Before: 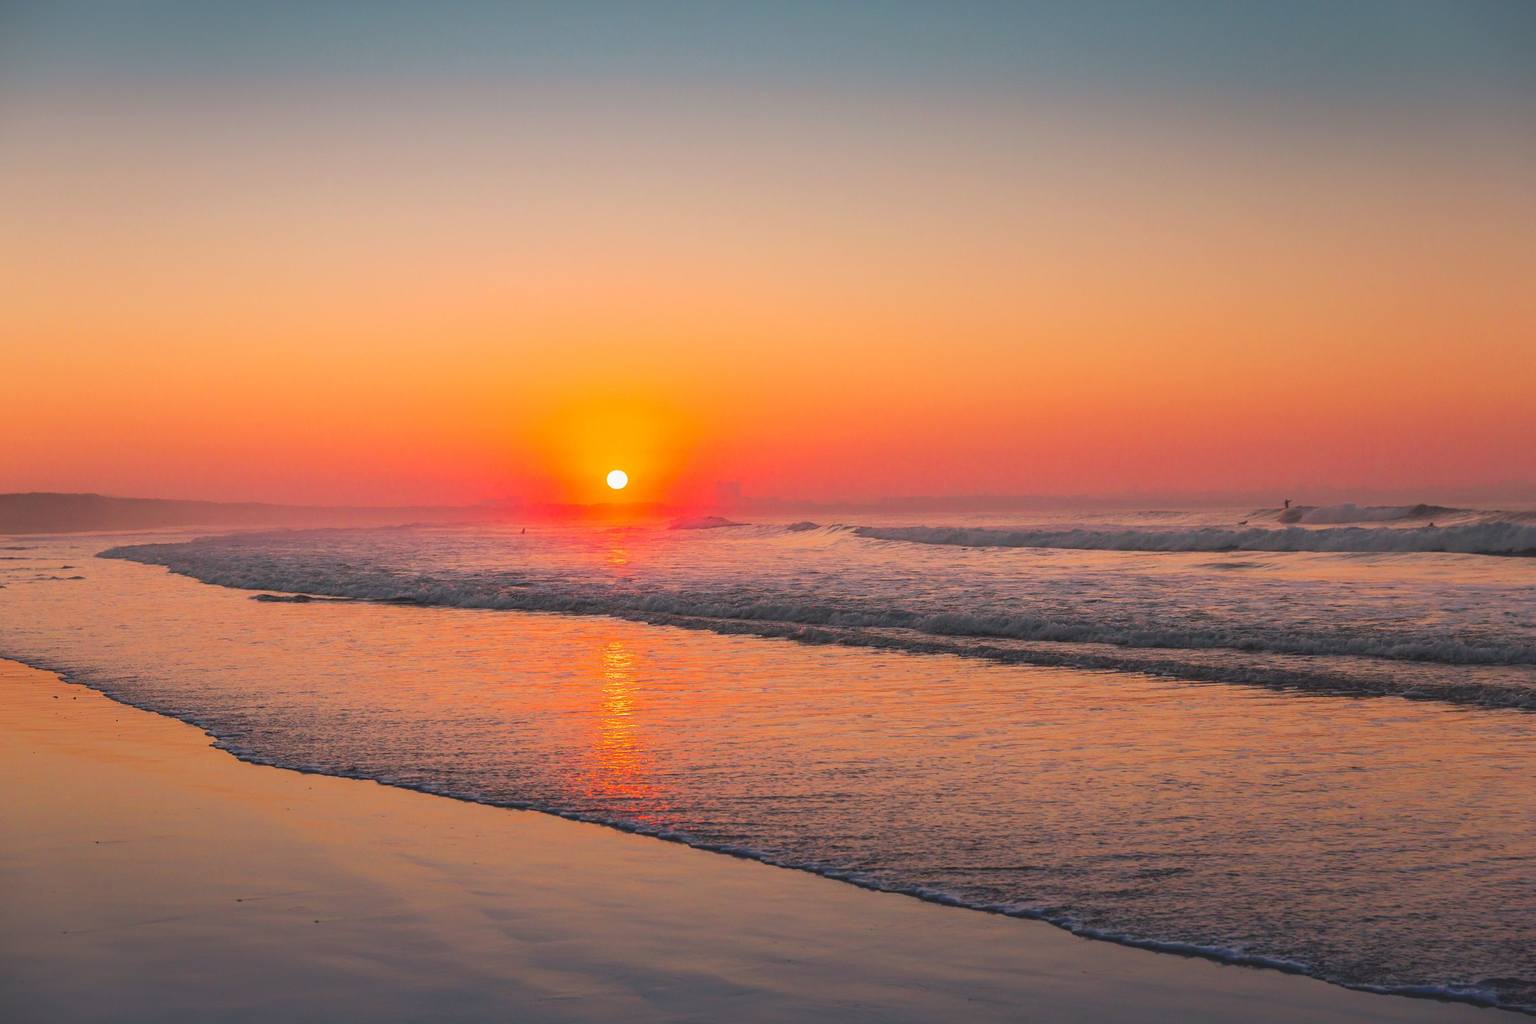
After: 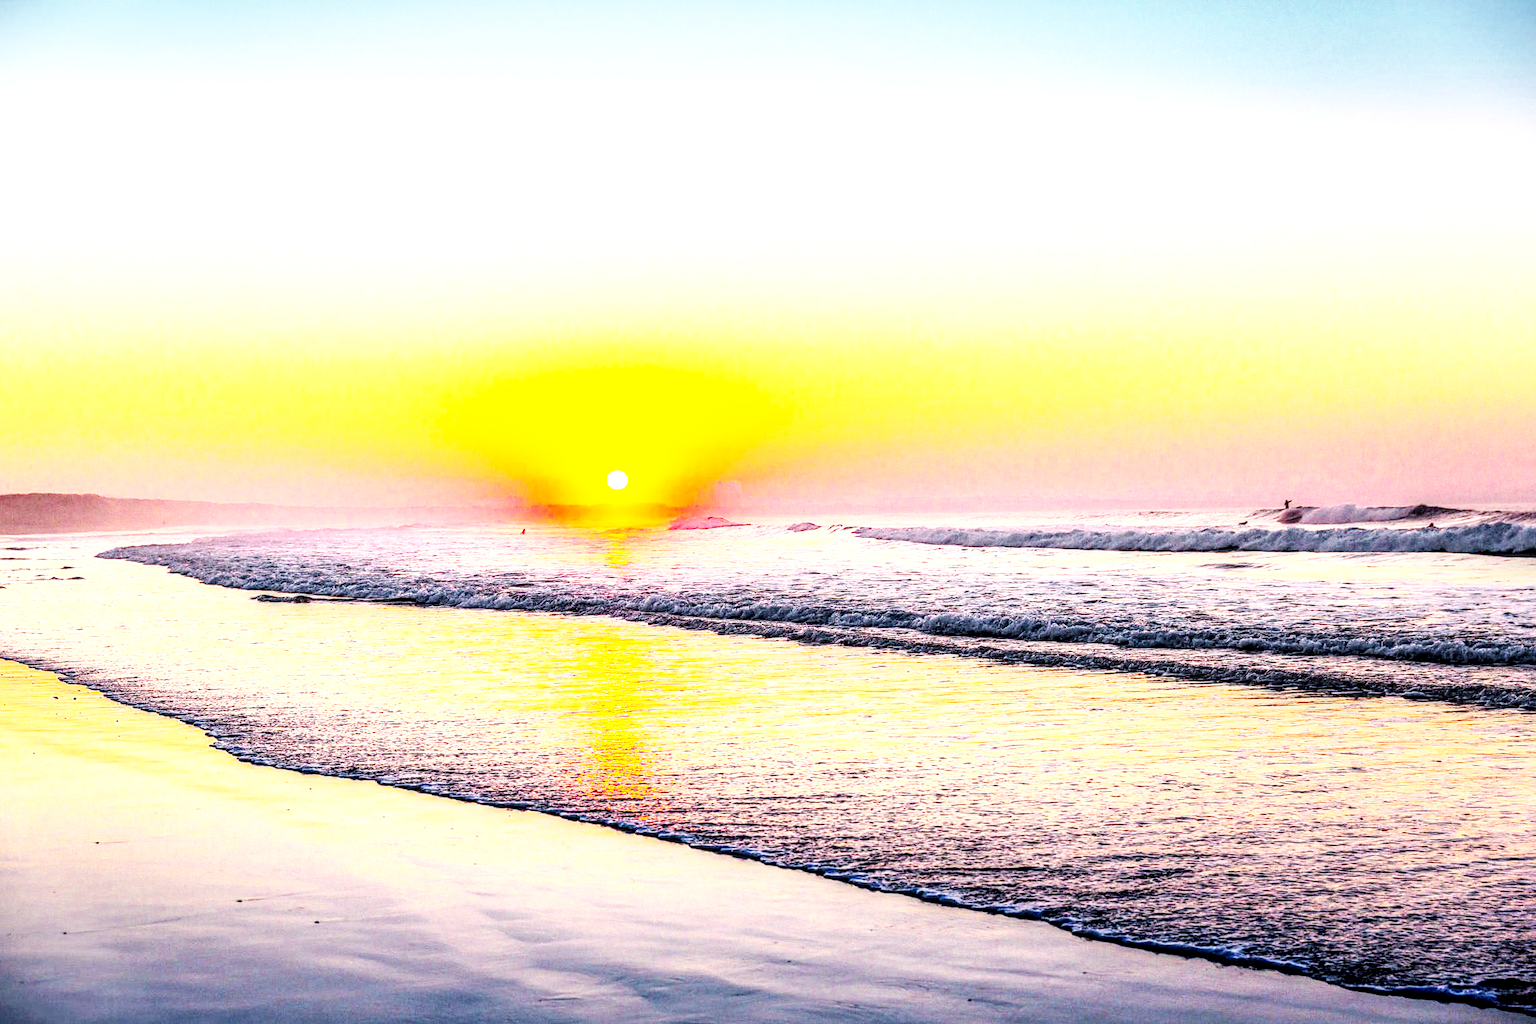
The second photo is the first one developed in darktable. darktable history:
sharpen: radius 1.864, amount 0.398, threshold 1.271
white balance: red 0.924, blue 1.095
local contrast: highlights 12%, shadows 38%, detail 183%, midtone range 0.471
color balance rgb: perceptual saturation grading › global saturation 25%, global vibrance 20%
base curve: curves: ch0 [(0, 0) (0.007, 0.004) (0.027, 0.03) (0.046, 0.07) (0.207, 0.54) (0.442, 0.872) (0.673, 0.972) (1, 1)], preserve colors none
rgb curve: curves: ch0 [(0, 0) (0.21, 0.15) (0.24, 0.21) (0.5, 0.75) (0.75, 0.96) (0.89, 0.99) (1, 1)]; ch1 [(0, 0.02) (0.21, 0.13) (0.25, 0.2) (0.5, 0.67) (0.75, 0.9) (0.89, 0.97) (1, 1)]; ch2 [(0, 0.02) (0.21, 0.13) (0.25, 0.2) (0.5, 0.67) (0.75, 0.9) (0.89, 0.97) (1, 1)], compensate middle gray true
